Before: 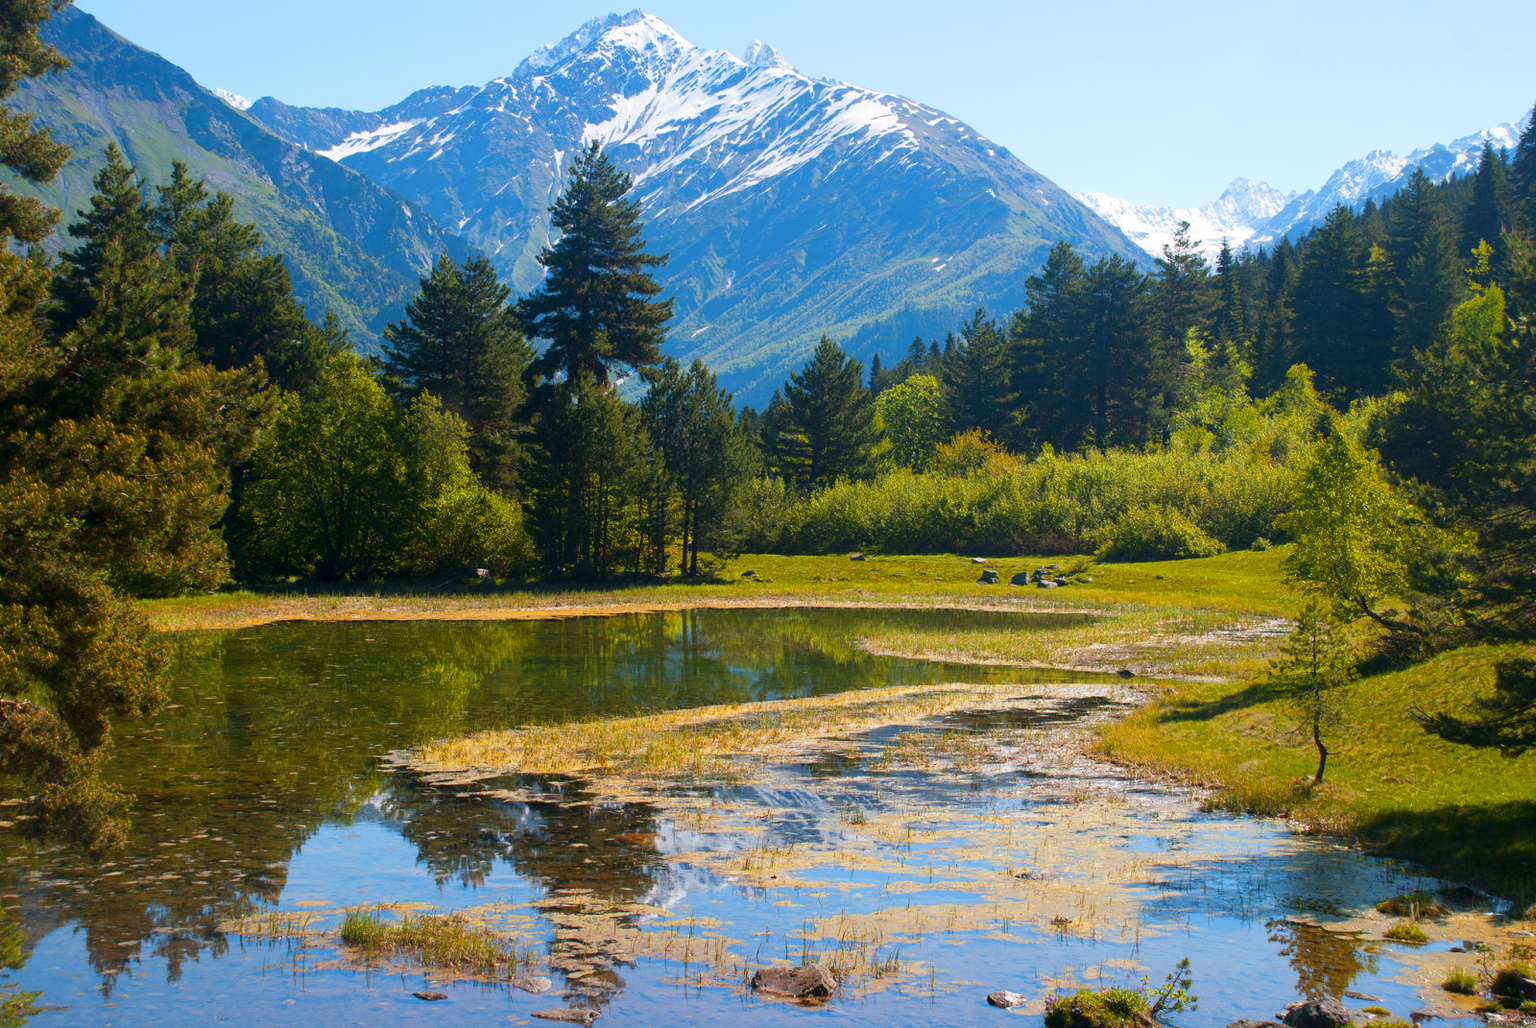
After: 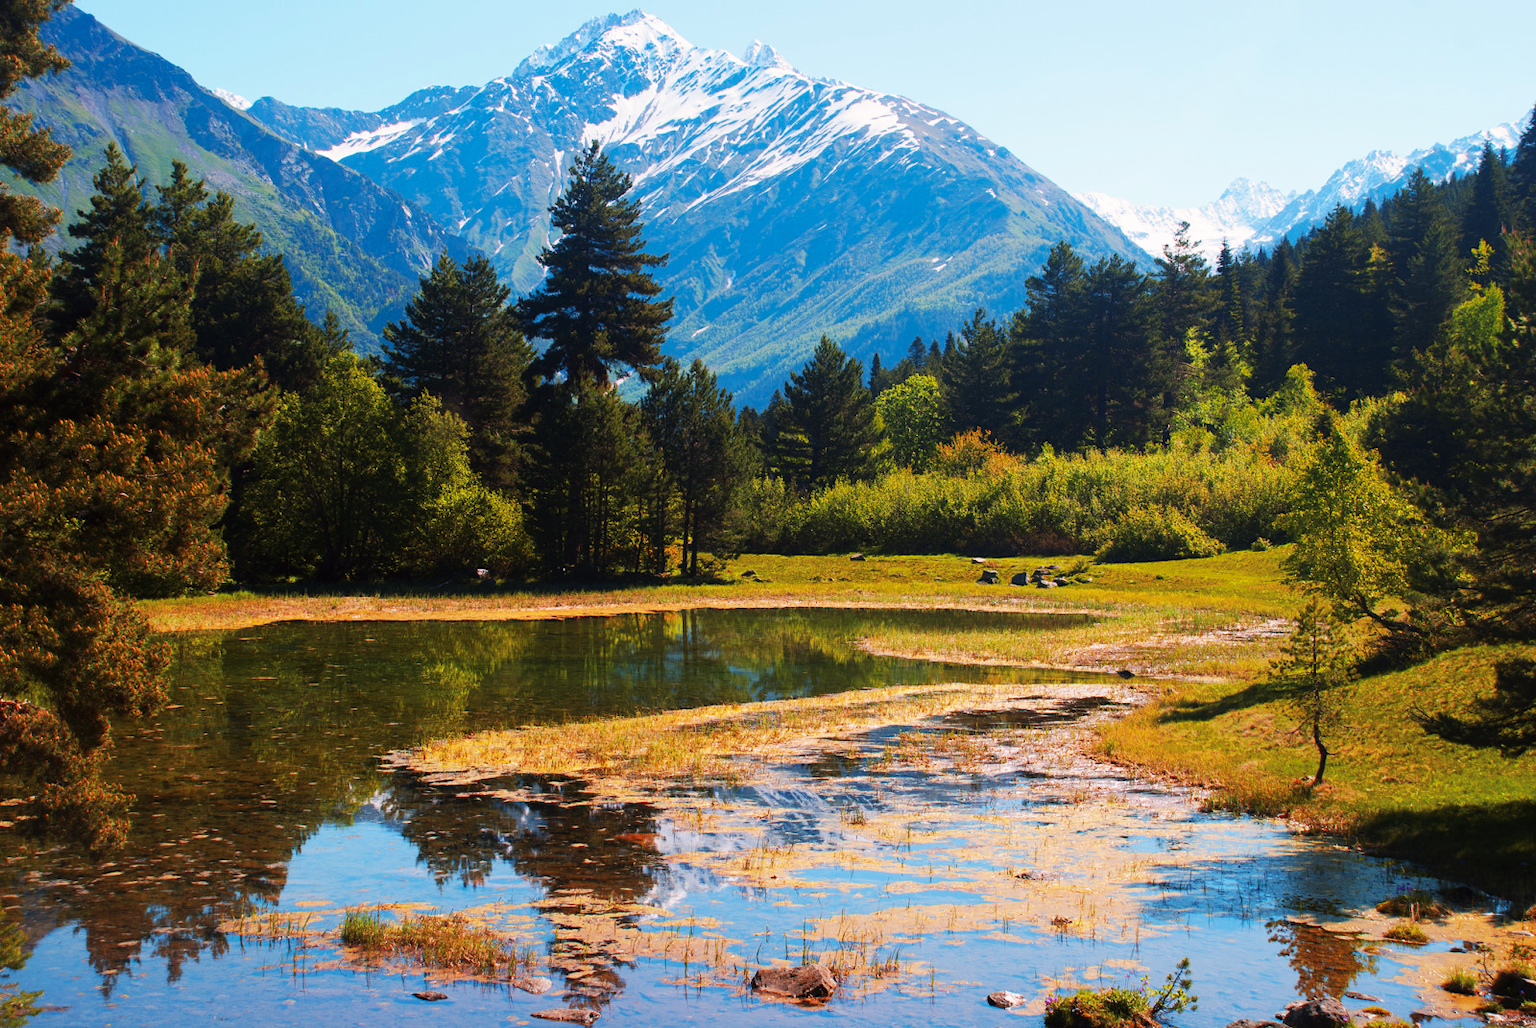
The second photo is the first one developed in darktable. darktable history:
tone curve: curves: ch0 [(0, 0) (0.003, 0.009) (0.011, 0.013) (0.025, 0.019) (0.044, 0.029) (0.069, 0.04) (0.1, 0.053) (0.136, 0.08) (0.177, 0.114) (0.224, 0.151) (0.277, 0.207) (0.335, 0.267) (0.399, 0.35) (0.468, 0.442) (0.543, 0.545) (0.623, 0.656) (0.709, 0.752) (0.801, 0.843) (0.898, 0.932) (1, 1)], preserve colors none
color look up table: target L [89.64, 91.02, 88.43, 88.61, 84.8, 73, 58.71, 57.59, 51.38, 40.83, 200.01, 83.45, 83.54, 74.97, 72.92, 66.51, 57, 59.99, 54.51, 45.47, 47.76, 31.35, 39.06, 28.32, 76.01, 78.85, 62.26, 63.58, 64.01, 55.85, 58.63, 55.44, 50.98, 43.61, 41.24, 48.9, 37.3, 42.44, 27.14, 15.29, 18.35, 12.68, 88.62, 79.67, 70.43, 60.03, 54.14, 47.1, 3.908], target a [-36.63, -10.16, -52.32, -20.43, -78.15, -60.63, -21.89, -37.51, -37.62, -12.46, 0, 8.085, 10.03, 29.54, 22.89, 18.06, 59.01, 16.51, 64.23, 43.59, 56.29, 11.67, 47.3, 38.92, 36.18, 19.18, 64.55, 8.226, 56.06, 68.2, 75.84, 55.97, 30.23, 4.32, 27.61, 59.51, 7.402, 53.88, 38.29, 11.87, 33.53, 22.15, -48.42, -41.95, -25.77, -11.55, -16.69, -22.75, -0.989], target b [57.33, 67.27, 23.45, 9.518, 68.28, 57.01, 41.73, 23.4, 36.58, 31.01, 0, 46.3, 12.29, 20.49, 59.79, 32.29, 26.1, 48.08, 54.88, 47.6, 51.07, 14.94, 32.62, 39.41, -10.65, -16.97, -26.5, -39.93, -24.72, -0.662, -40.3, 4.858, 4.922, -44.31, -73.35, -2.578, -16.97, -39.28, -49.54, -30.89, -12.08, 2.968, -9.265, -25.14, -38.69, -4.021, -22.21, -4.826, -1.148], num patches 49
